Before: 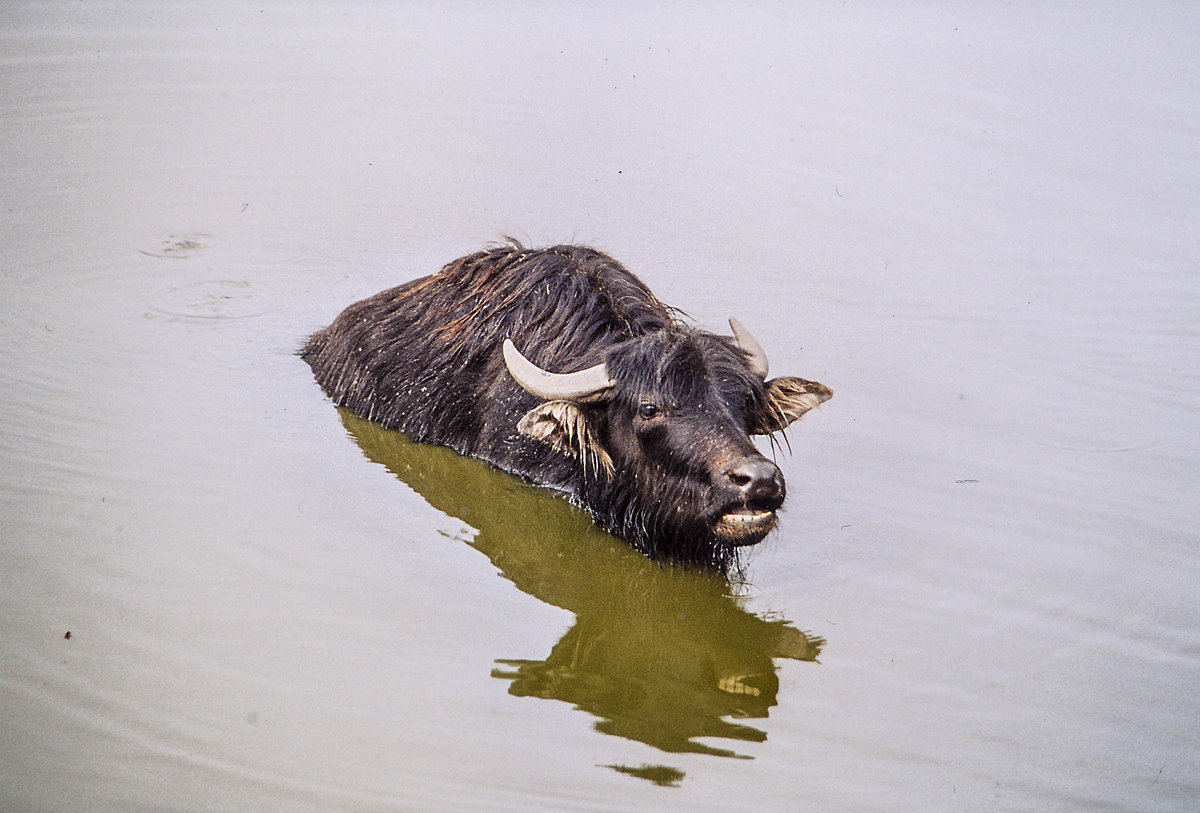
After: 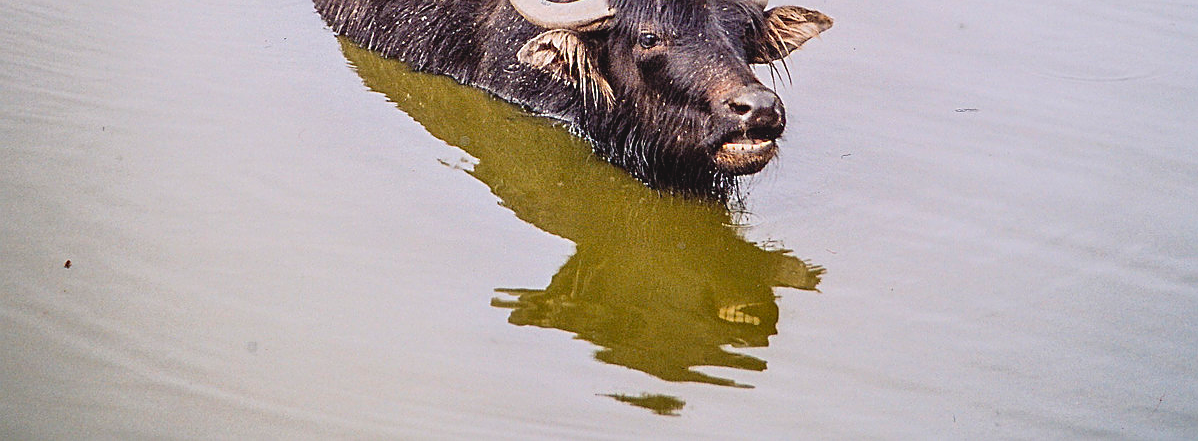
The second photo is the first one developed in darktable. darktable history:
contrast brightness saturation: contrast -0.097, brightness 0.041, saturation 0.081
sharpen: on, module defaults
crop and rotate: top 45.724%, right 0.099%
